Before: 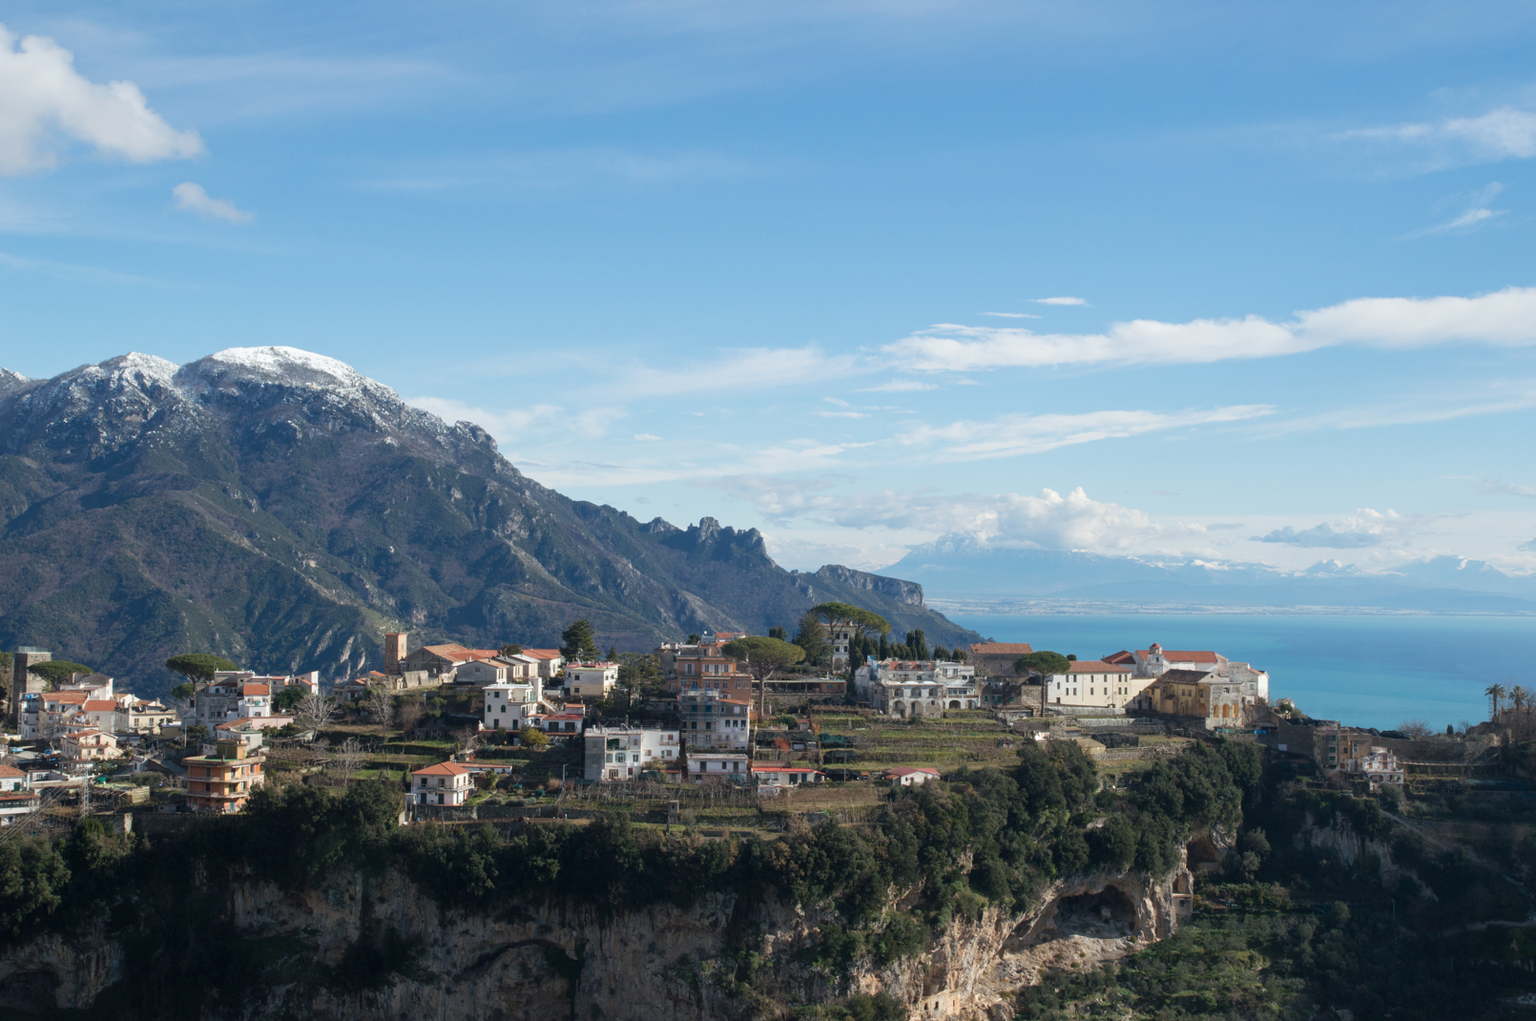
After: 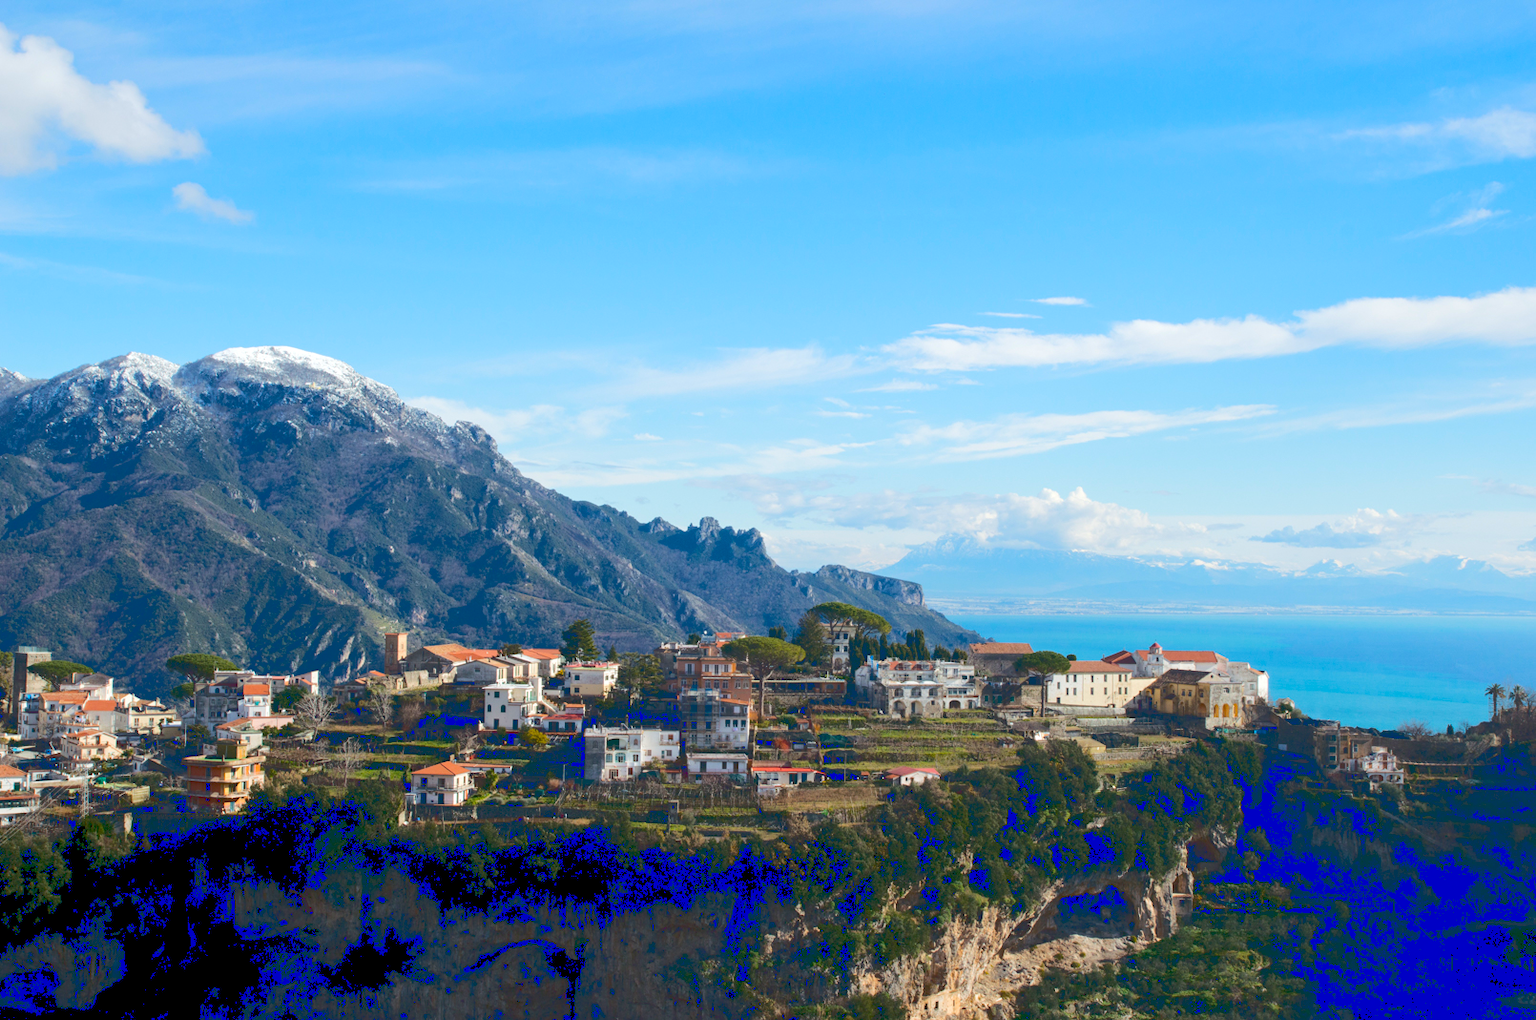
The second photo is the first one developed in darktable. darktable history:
exposure: black level correction 0.009, exposure 0.12 EV, compensate highlight preservation false
base curve: curves: ch0 [(0, 0.024) (0.055, 0.065) (0.121, 0.166) (0.236, 0.319) (0.693, 0.726) (1, 1)]
color balance rgb: linear chroma grading › global chroma 7.751%, perceptual saturation grading › global saturation 30.246%
